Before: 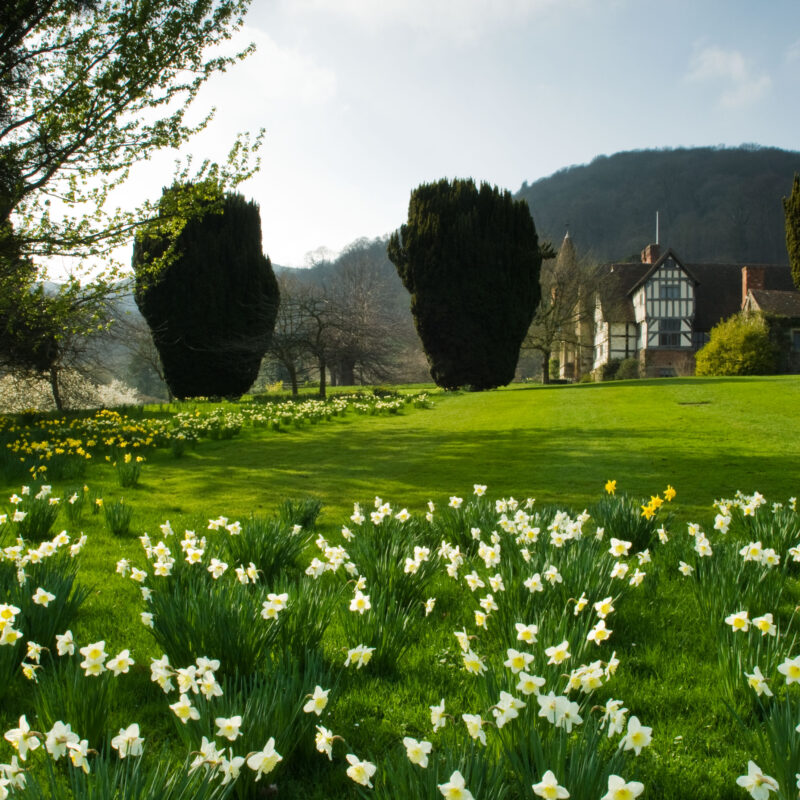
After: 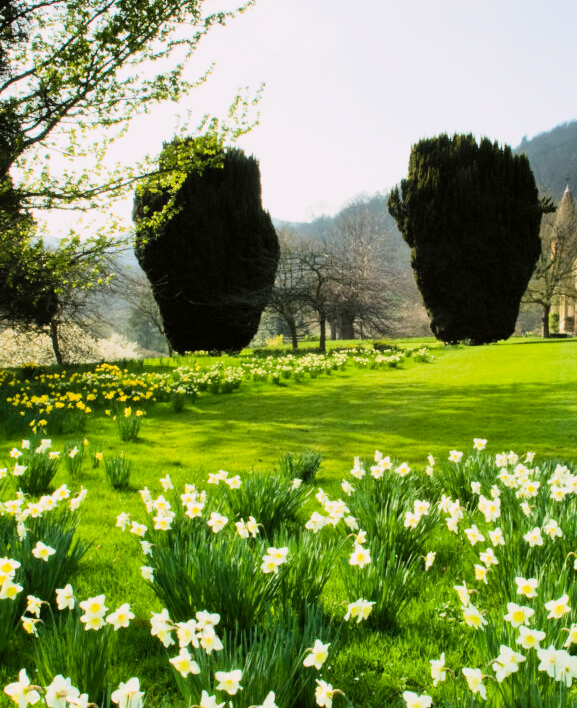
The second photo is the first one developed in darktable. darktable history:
contrast brightness saturation: contrast 0.198, brightness 0.16, saturation 0.224
color correction: highlights a* 2.94, highlights b* -1.57, shadows a* -0.119, shadows b* 2.01, saturation 0.984
exposure: black level correction 0, exposure 0.7 EV, compensate highlight preservation false
filmic rgb: black relative exposure -7.14 EV, white relative exposure 5.38 EV, hardness 3.02
crop: top 5.76%, right 27.834%, bottom 5.659%
